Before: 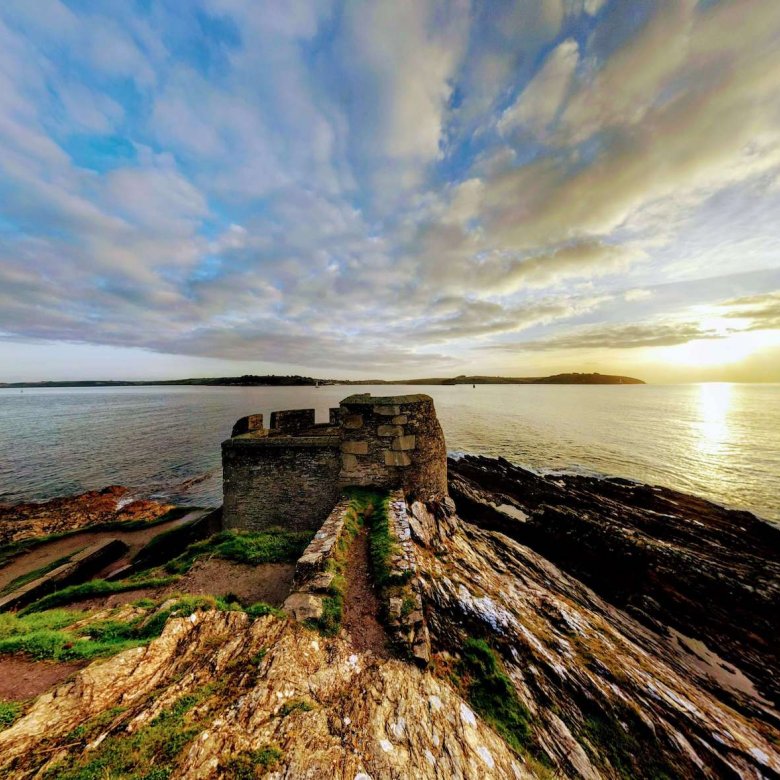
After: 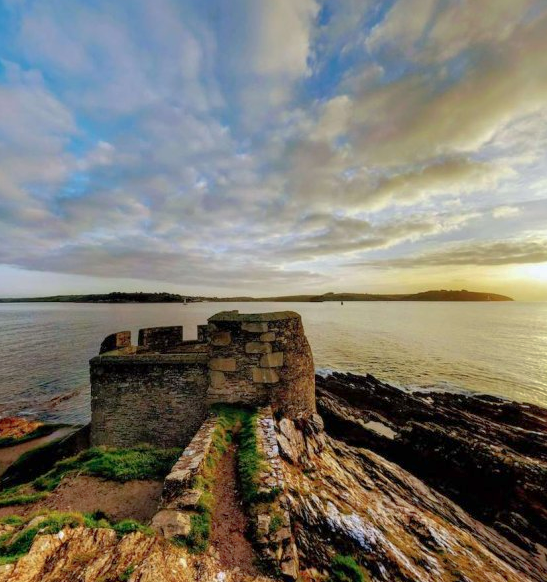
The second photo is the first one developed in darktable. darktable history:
shadows and highlights: on, module defaults
crop and rotate: left 16.96%, top 10.733%, right 12.83%, bottom 14.643%
